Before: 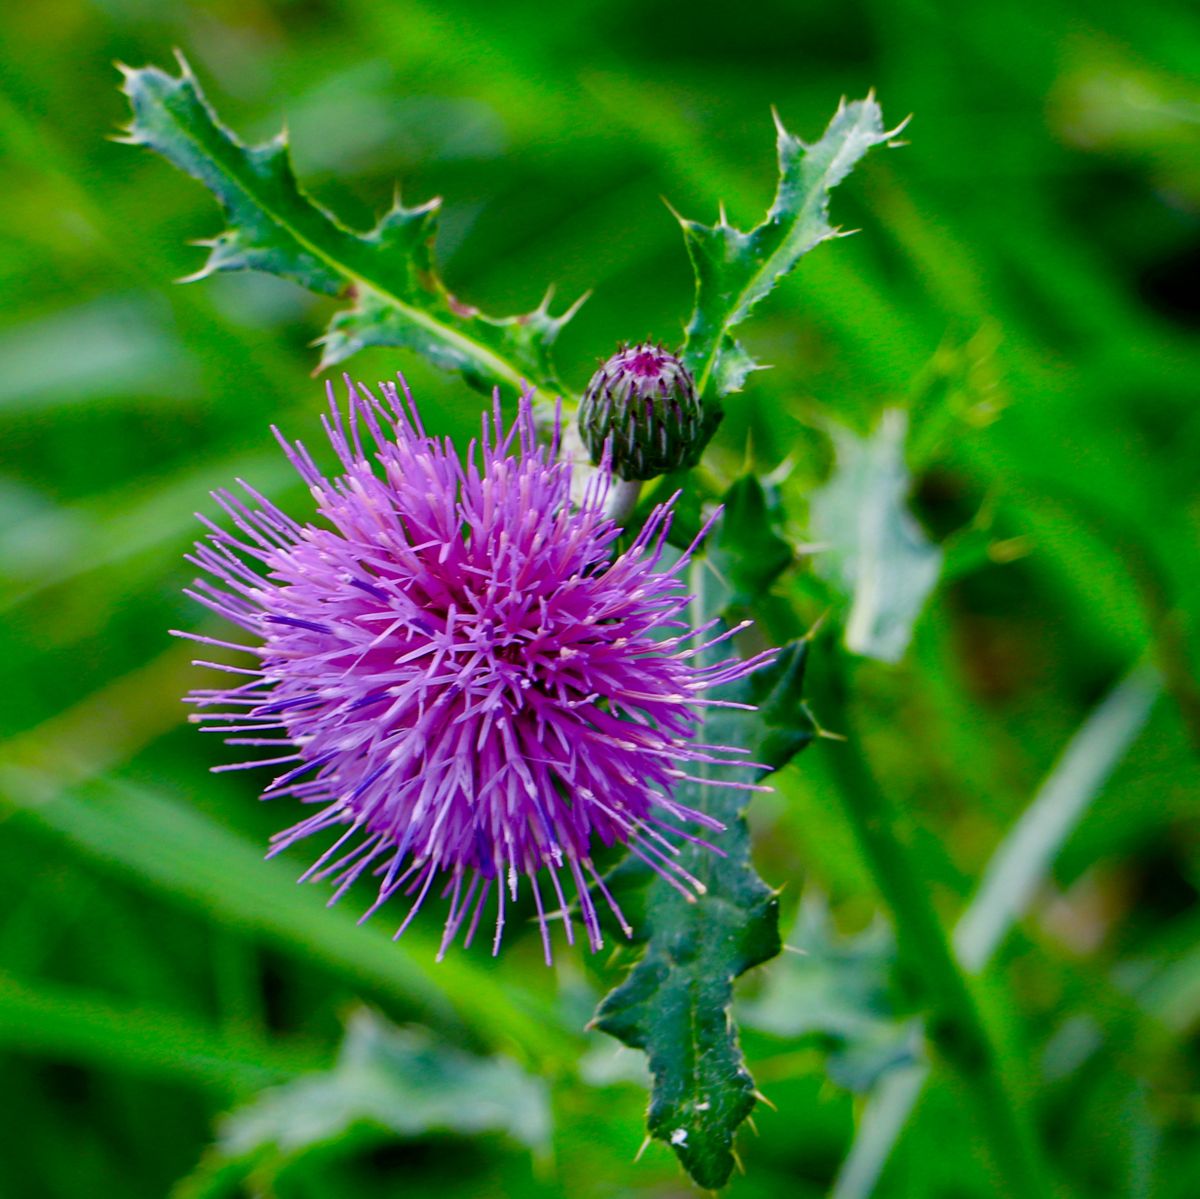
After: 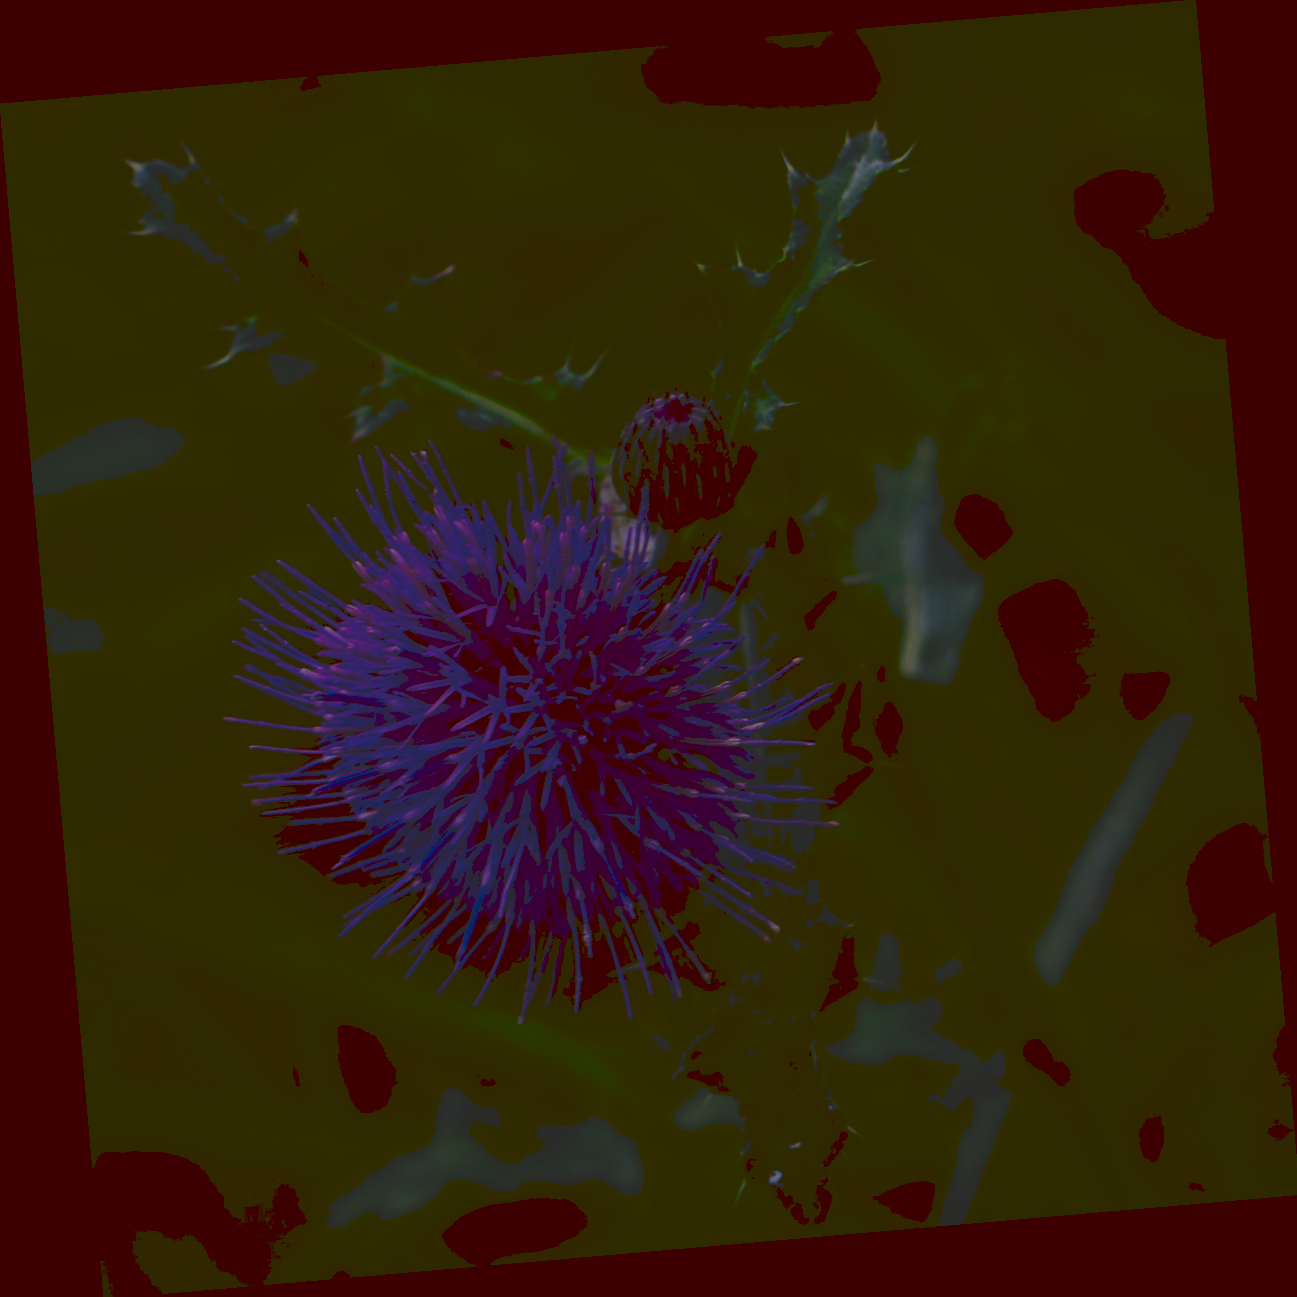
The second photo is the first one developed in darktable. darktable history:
shadows and highlights: shadows -20, white point adjustment -2, highlights -35
local contrast: detail 110%
tone curve: curves: ch0 [(0, 0) (0.003, 0.169) (0.011, 0.169) (0.025, 0.169) (0.044, 0.173) (0.069, 0.178) (0.1, 0.183) (0.136, 0.185) (0.177, 0.197) (0.224, 0.227) (0.277, 0.292) (0.335, 0.391) (0.399, 0.491) (0.468, 0.592) (0.543, 0.672) (0.623, 0.734) (0.709, 0.785) (0.801, 0.844) (0.898, 0.893) (1, 1)], preserve colors none
contrast brightness saturation: contrast 0.19, brightness -0.11, saturation 0.21
rotate and perspective: rotation -4.98°, automatic cropping off
crop and rotate: left 0.126%
exposure: exposure -2.446 EV, compensate highlight preservation false
color balance: lift [1, 1.015, 1.004, 0.985], gamma [1, 0.958, 0.971, 1.042], gain [1, 0.956, 0.977, 1.044]
